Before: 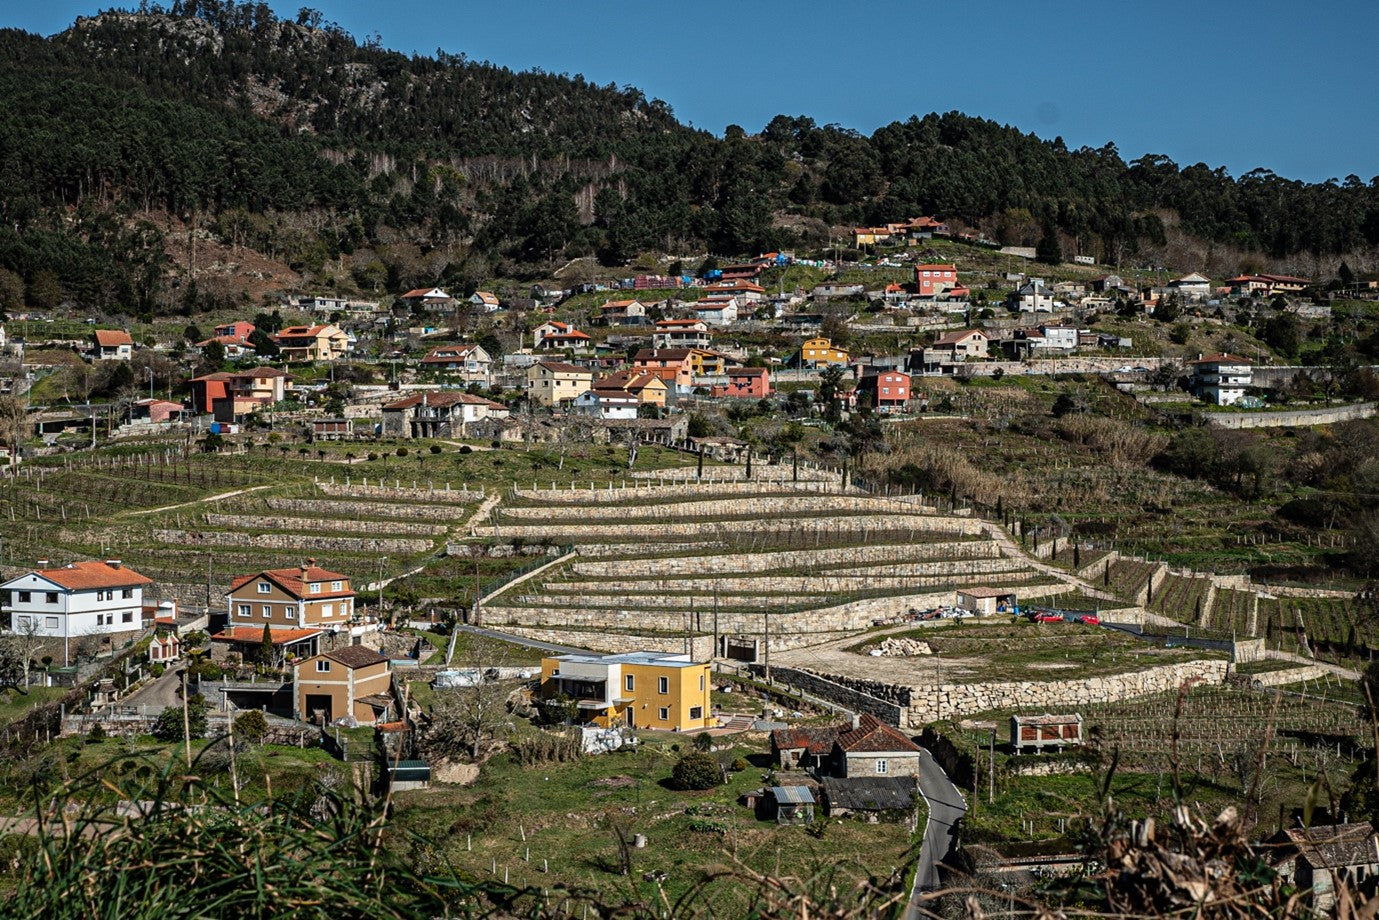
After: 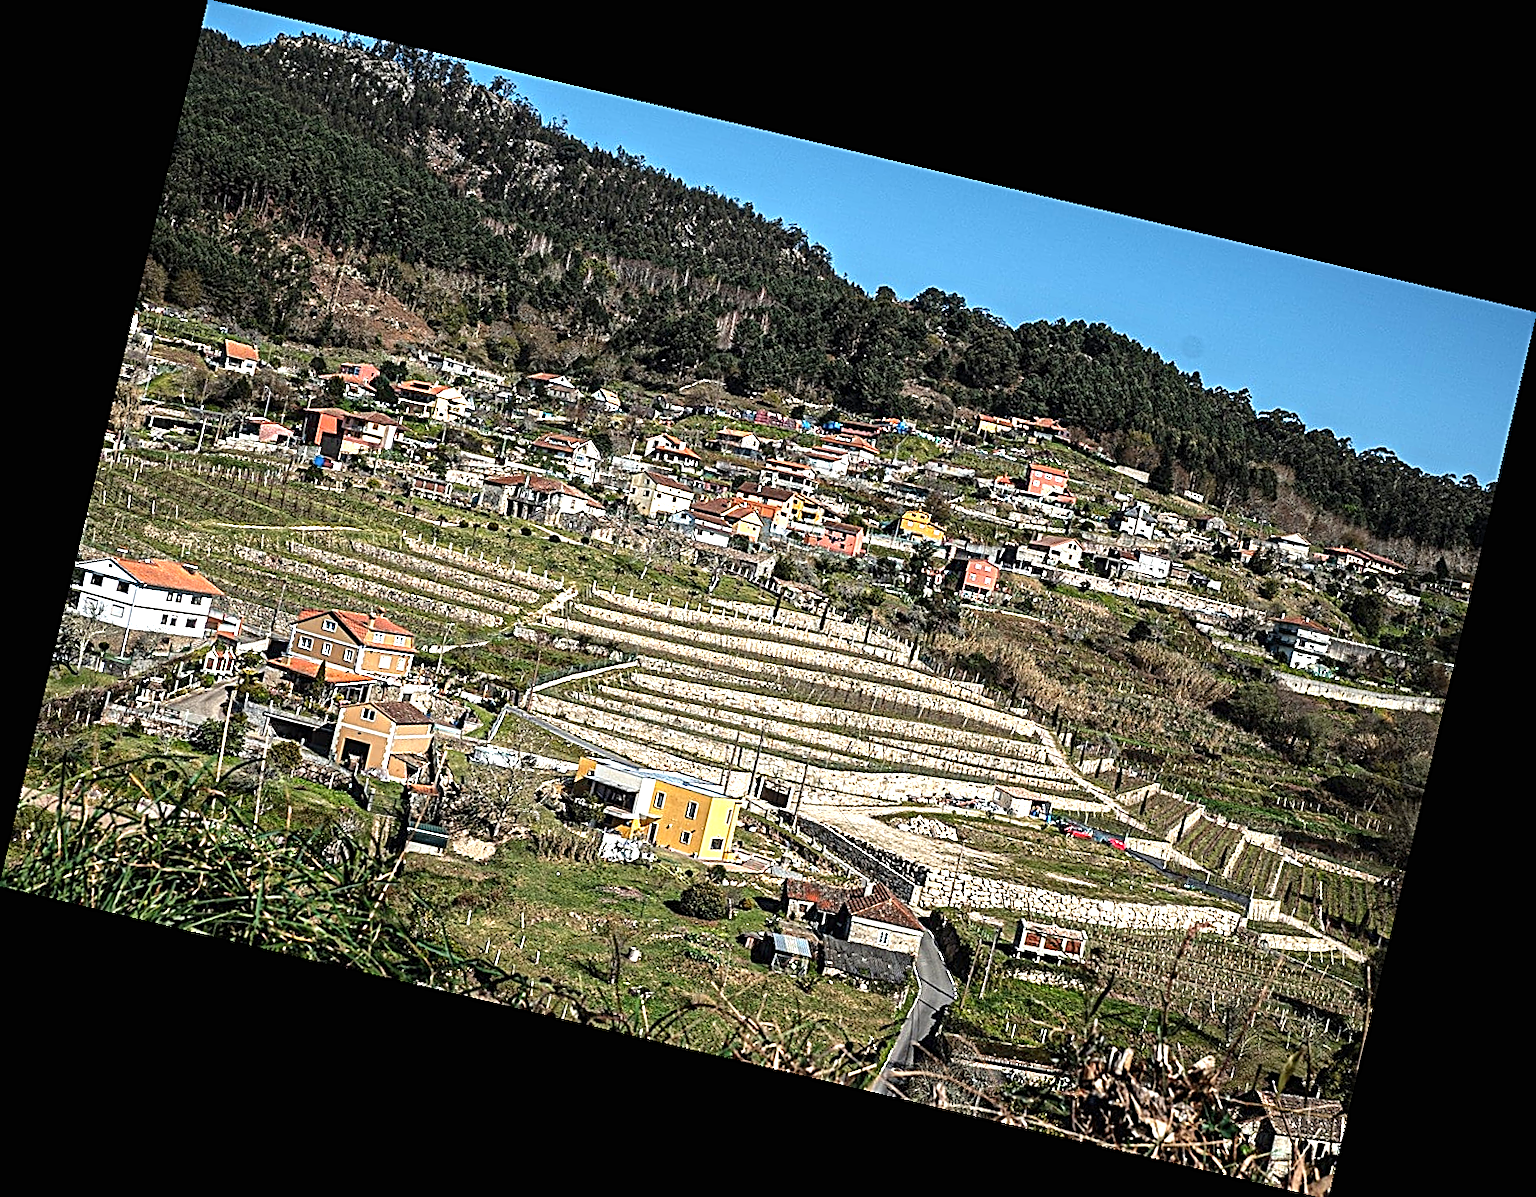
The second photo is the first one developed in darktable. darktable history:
sharpen: amount 1
rotate and perspective: rotation 13.27°, automatic cropping off
exposure: black level correction 0, exposure 1.1 EV, compensate exposure bias true, compensate highlight preservation false
